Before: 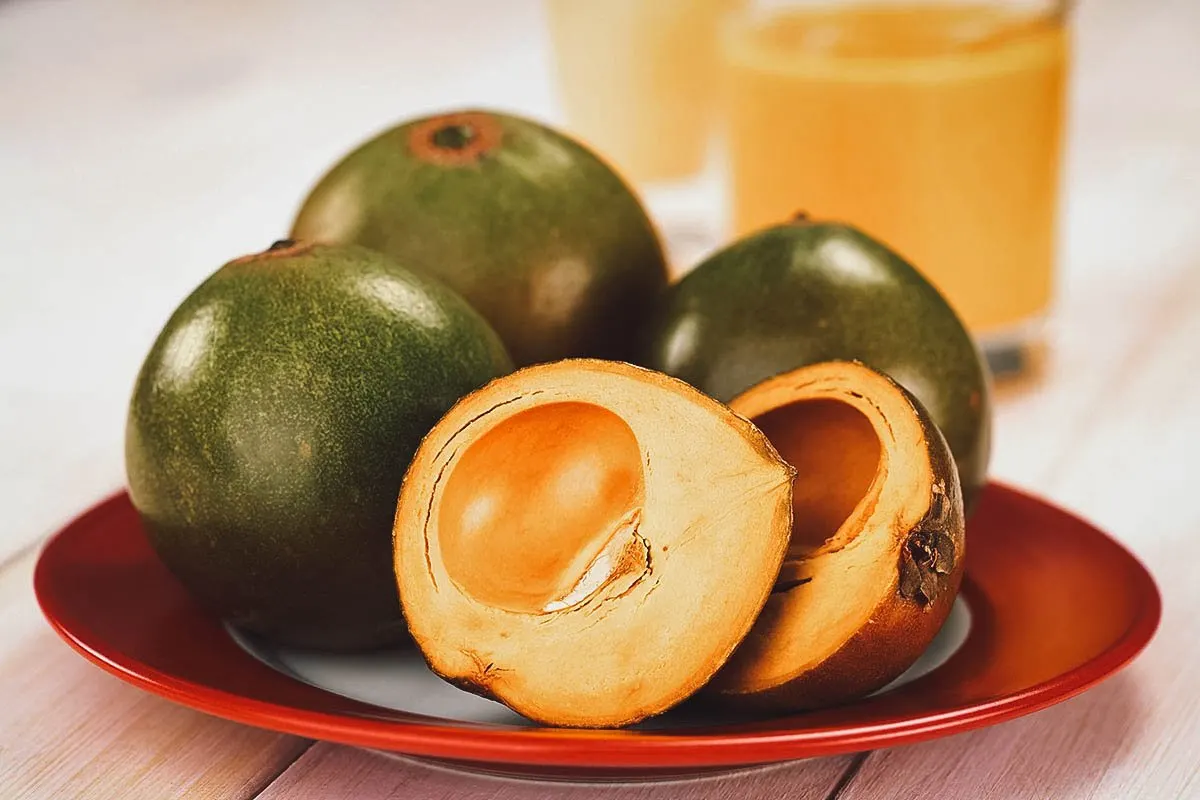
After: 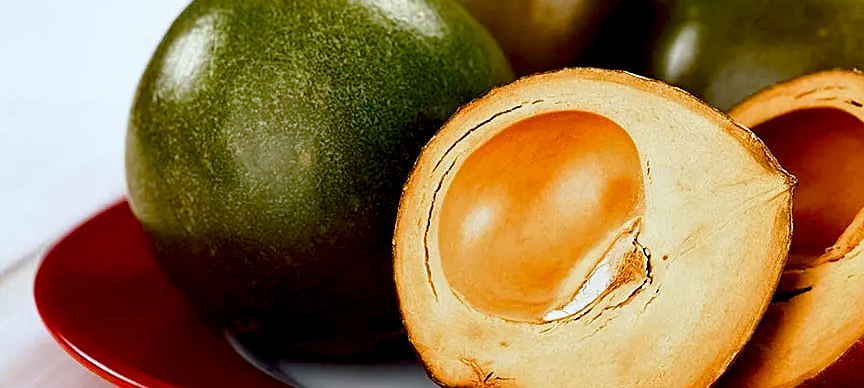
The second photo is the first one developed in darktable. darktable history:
white balance: red 0.924, blue 1.095
color balance rgb: perceptual saturation grading › global saturation 20%, perceptual saturation grading › highlights -25%, perceptual saturation grading › shadows 50%, global vibrance -25%
sharpen: amount 0.2
base curve: curves: ch0 [(0.017, 0) (0.425, 0.441) (0.844, 0.933) (1, 1)], preserve colors none
crop: top 36.498%, right 27.964%, bottom 14.995%
